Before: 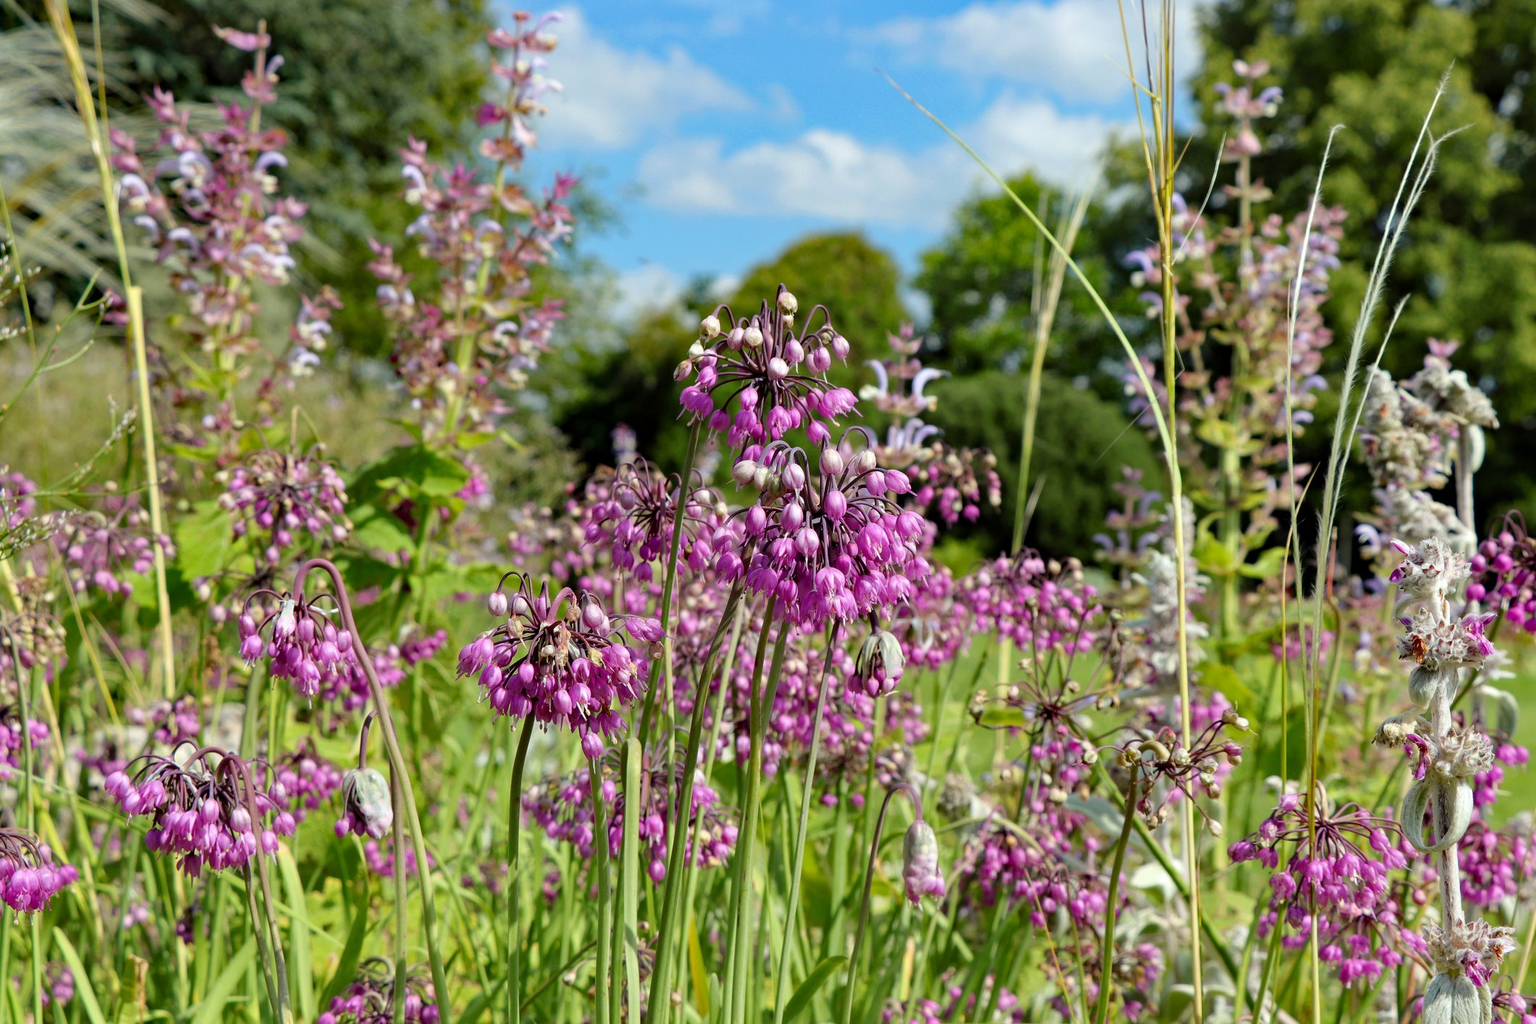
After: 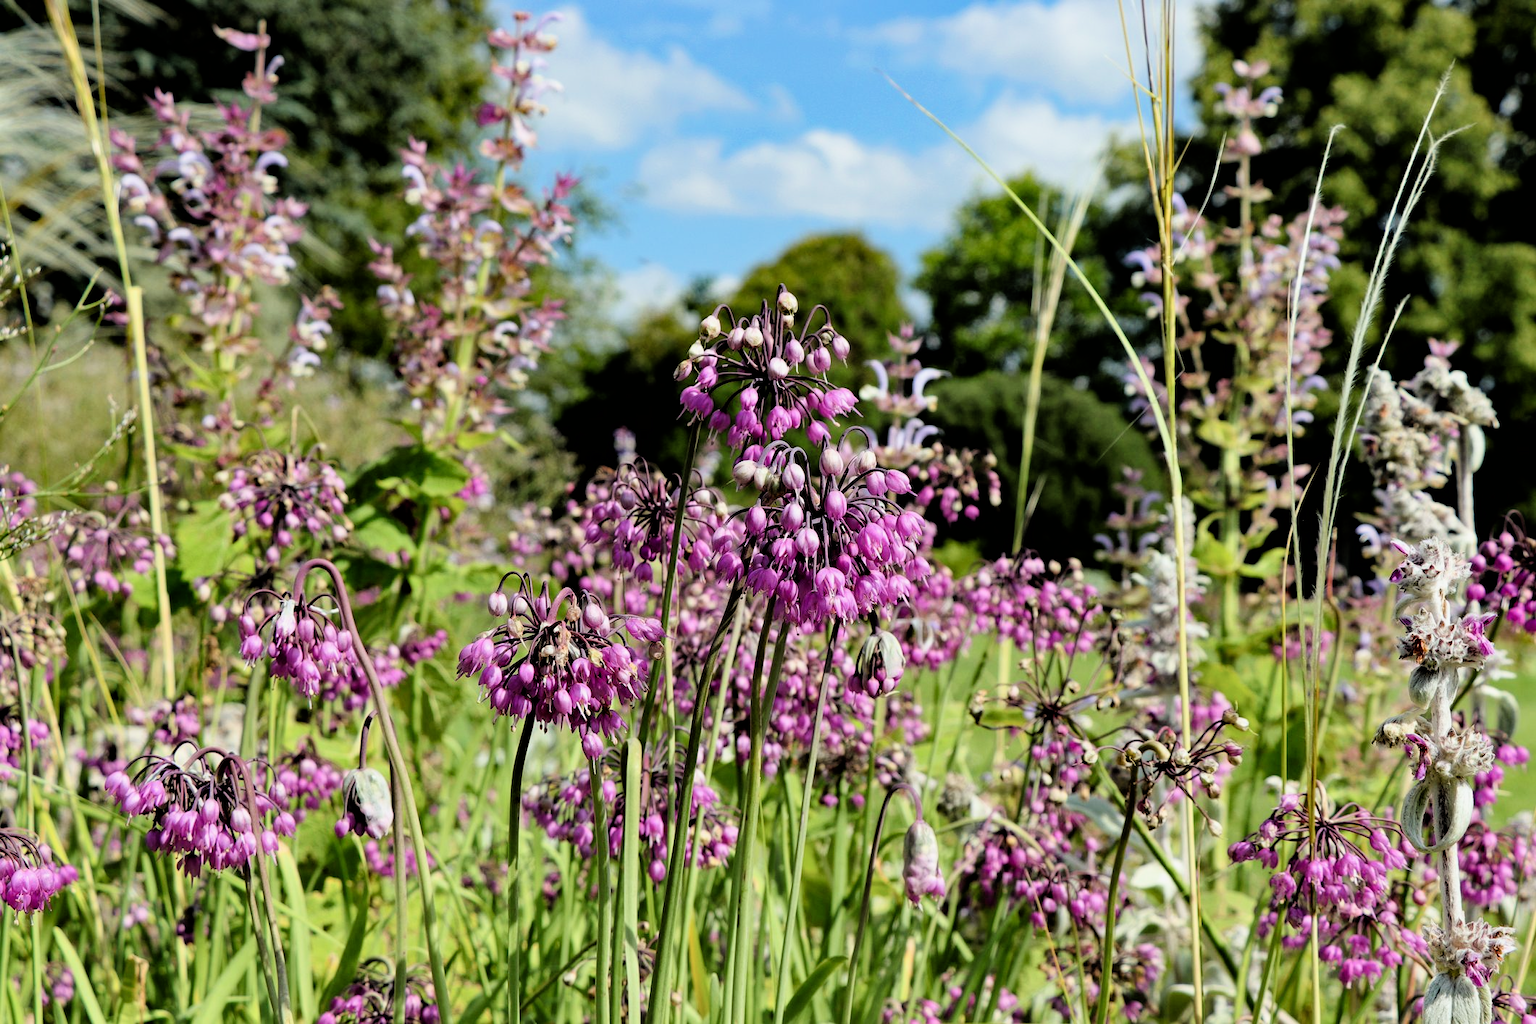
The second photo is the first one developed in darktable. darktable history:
filmic rgb: black relative exposure -4.01 EV, white relative exposure 2.99 EV, threshold 5.99 EV, hardness 2.98, contrast 1.516, enable highlight reconstruction true
